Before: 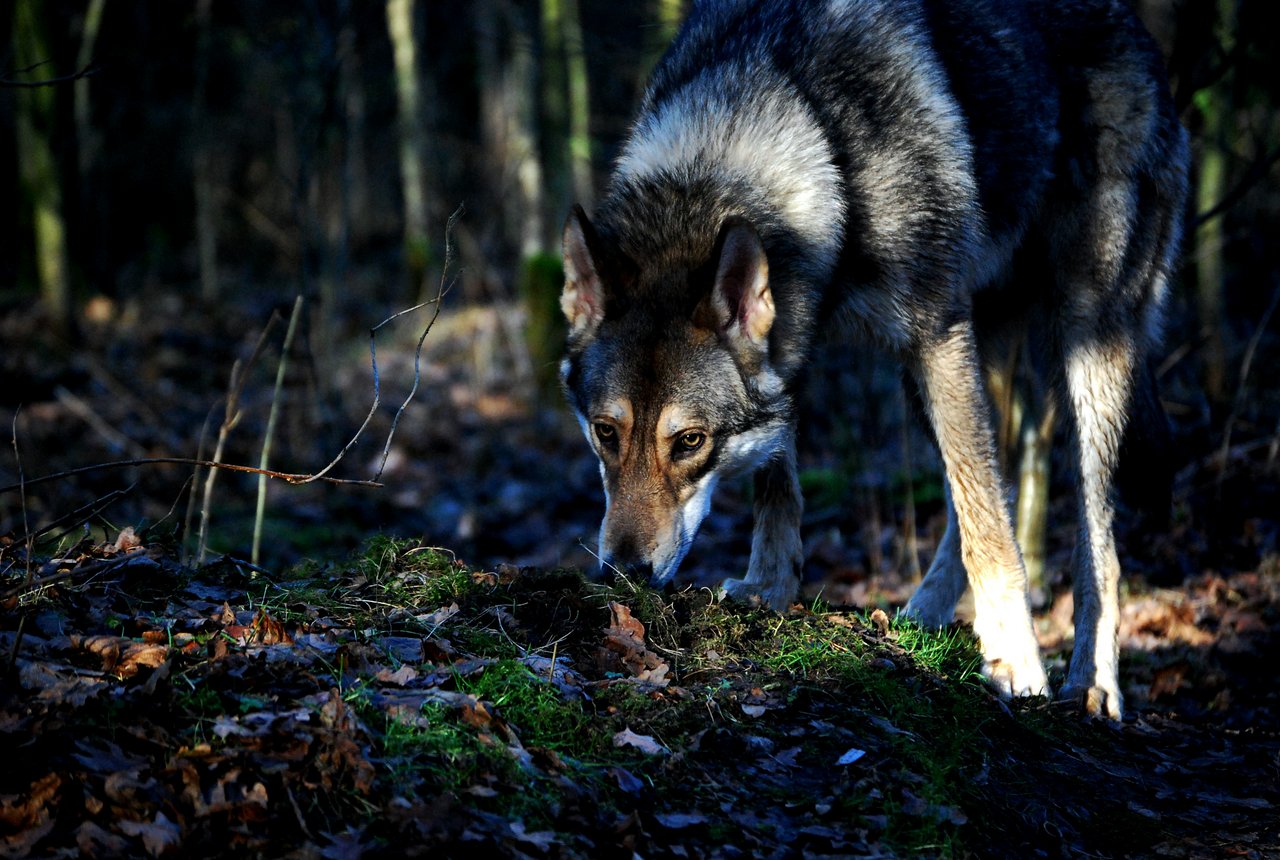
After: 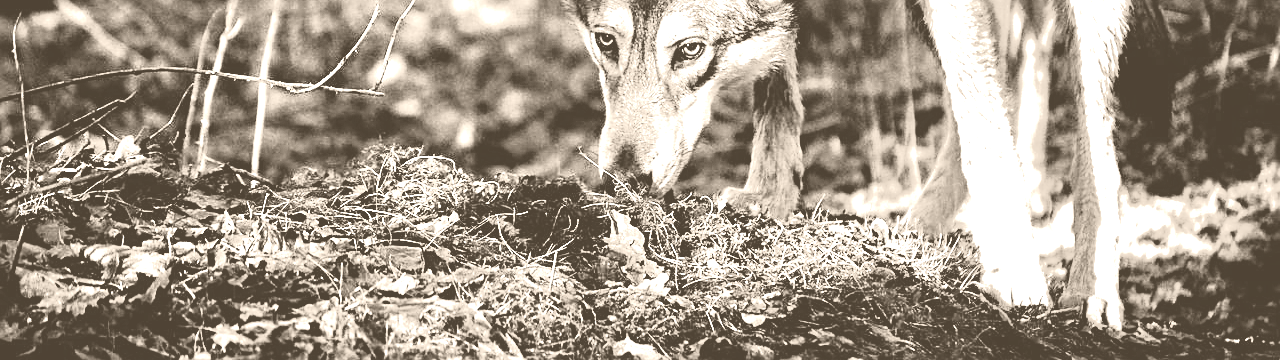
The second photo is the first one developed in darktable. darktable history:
shadows and highlights: shadows 25, highlights -70
contrast brightness saturation: contrast 0.23, brightness 0.1, saturation 0.29
tone equalizer: -7 EV 0.15 EV, -6 EV 0.6 EV, -5 EV 1.15 EV, -4 EV 1.33 EV, -3 EV 1.15 EV, -2 EV 0.6 EV, -1 EV 0.15 EV, mask exposure compensation -0.5 EV
colorize: hue 34.49°, saturation 35.33%, source mix 100%, version 1
velvia: on, module defaults
crop: top 45.551%, bottom 12.262%
exposure: exposure 1.2 EV, compensate highlight preservation false
sharpen: on, module defaults
